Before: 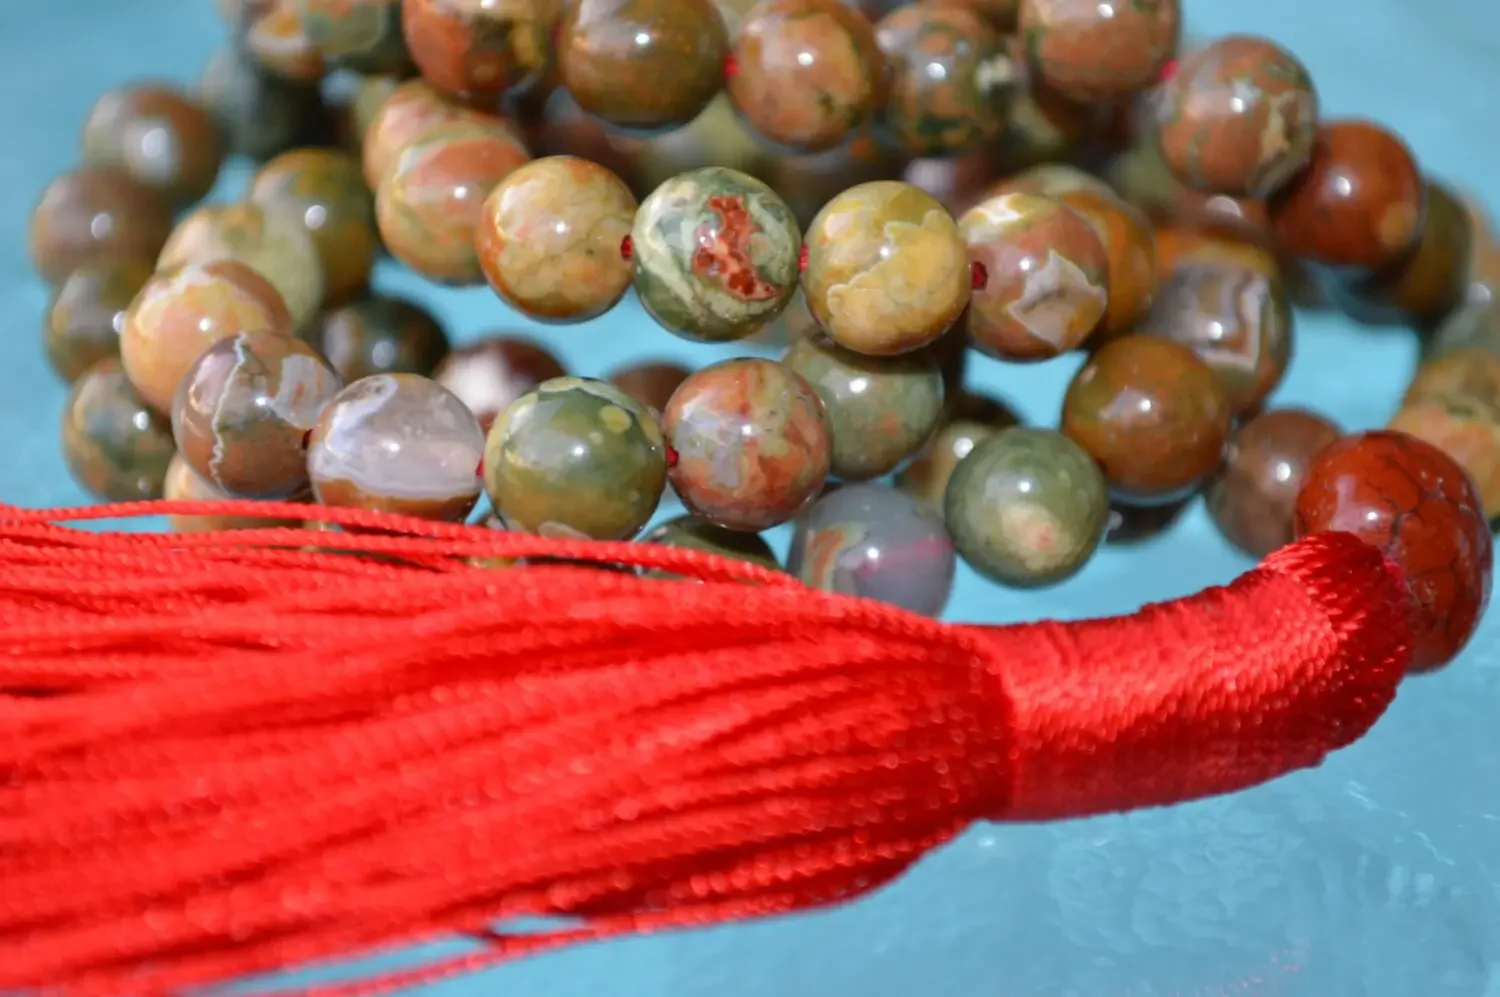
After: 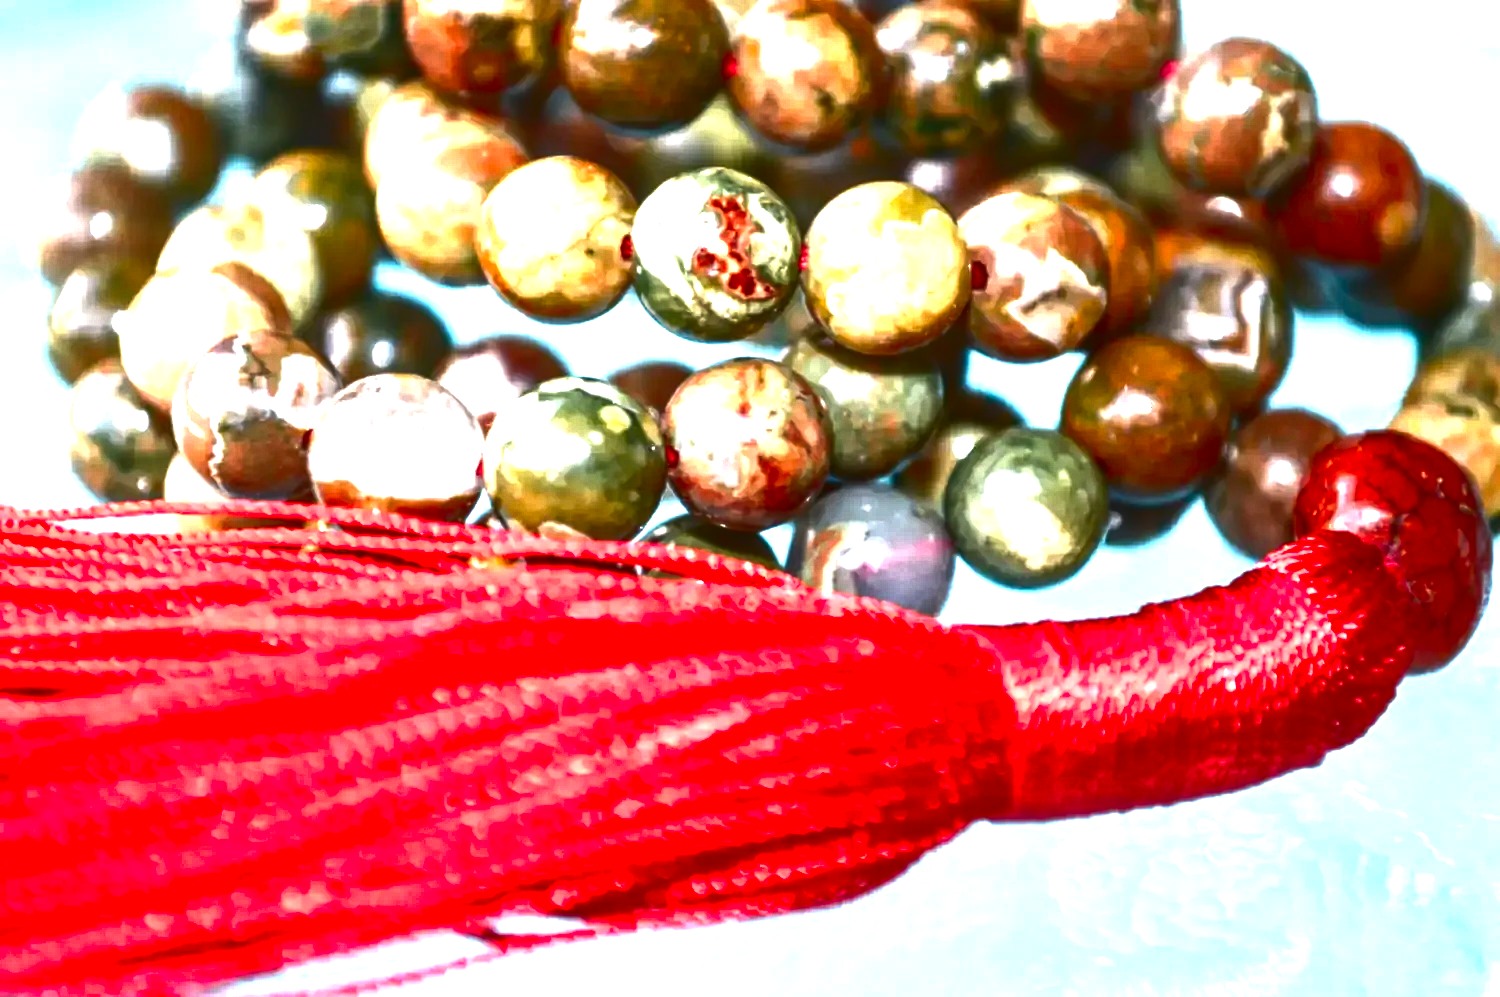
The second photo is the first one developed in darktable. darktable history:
tone equalizer: -8 EV 0.001 EV, -7 EV -0.001 EV, -6 EV 0.001 EV, -5 EV -0.069 EV, -4 EV -0.119 EV, -3 EV -0.145 EV, -2 EV 0.238 EV, -1 EV 0.701 EV, +0 EV 0.504 EV, edges refinement/feathering 500, mask exposure compensation -1.57 EV, preserve details no
exposure: black level correction 0, exposure 1.367 EV, compensate exposure bias true, compensate highlight preservation false
contrast brightness saturation: contrast 0.085, brightness -0.577, saturation 0.173
local contrast: detail 130%
